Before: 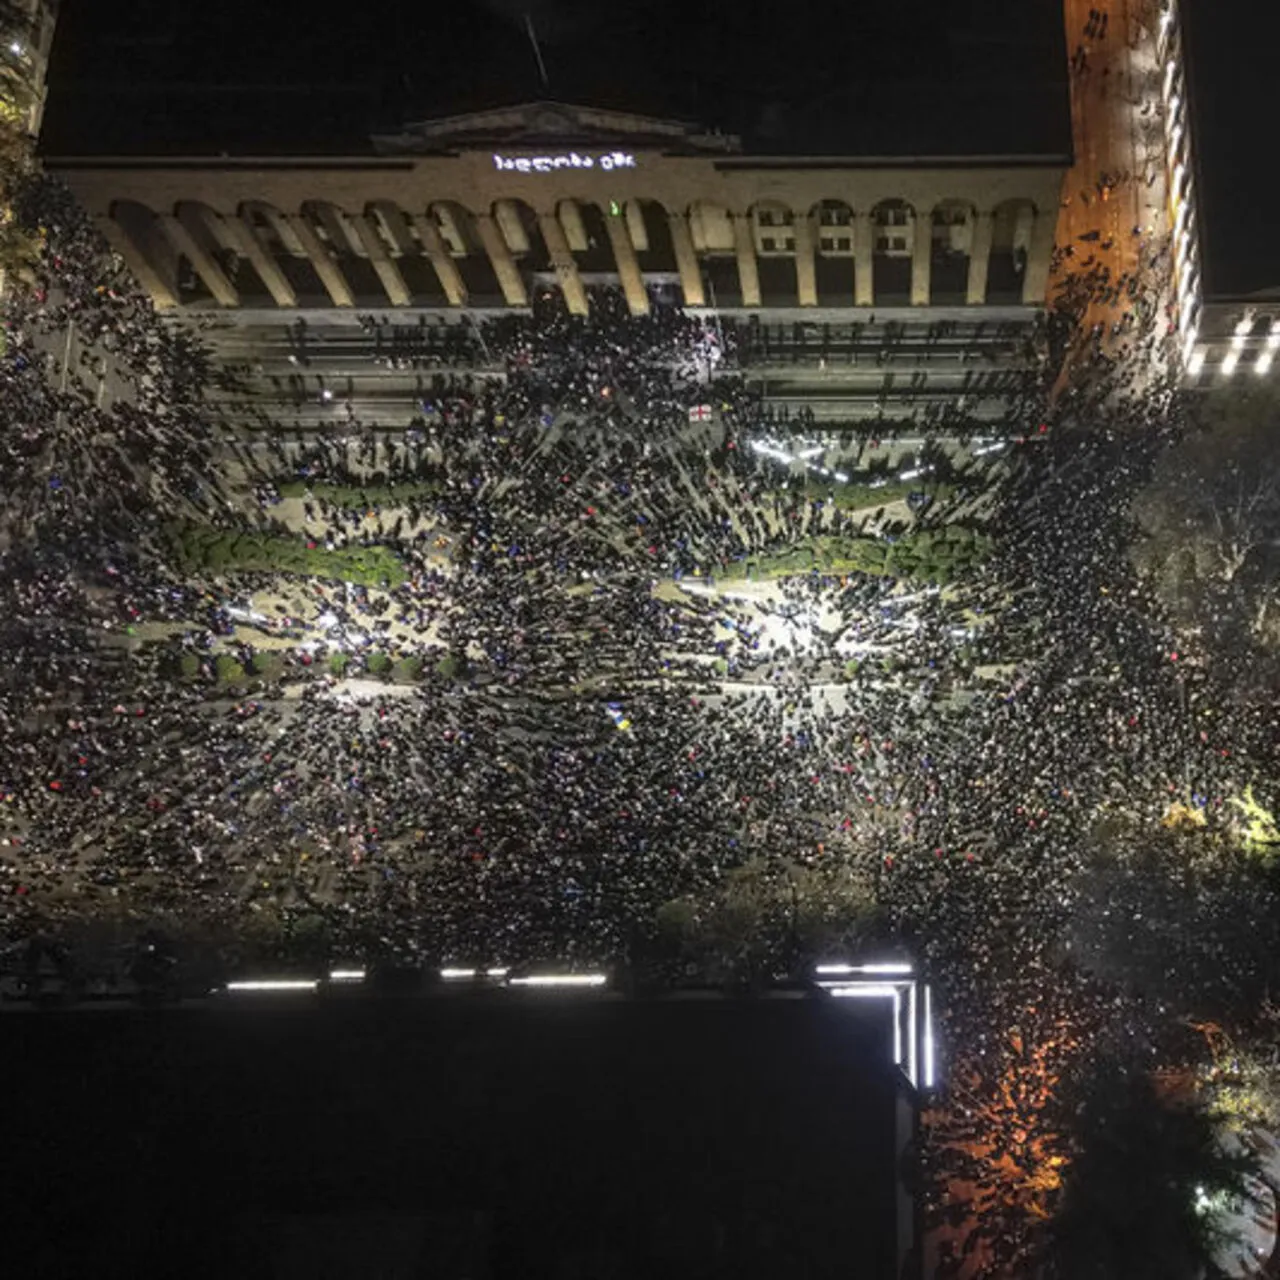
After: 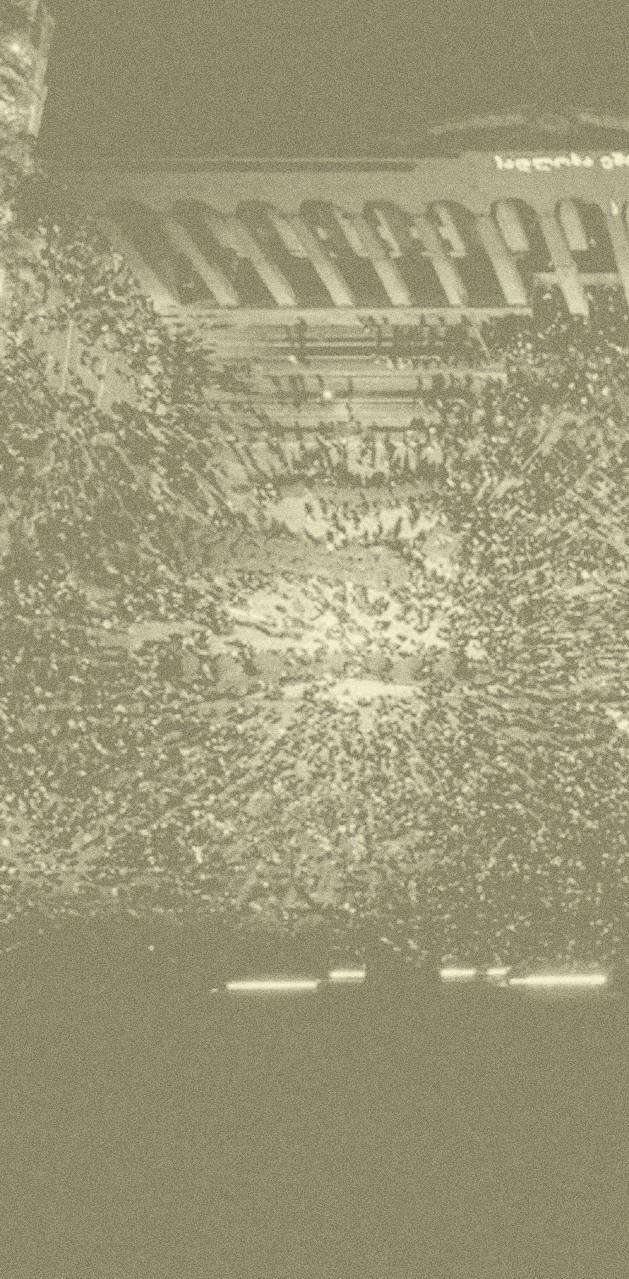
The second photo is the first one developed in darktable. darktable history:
colorize: hue 43.2°, saturation 40%, version 1
crop and rotate: left 0%, top 0%, right 50.845%
filmic rgb: middle gray luminance 29%, black relative exposure -10.3 EV, white relative exposure 5.5 EV, threshold 6 EV, target black luminance 0%, hardness 3.95, latitude 2.04%, contrast 1.132, highlights saturation mix 5%, shadows ↔ highlights balance 15.11%, add noise in highlights 0, preserve chrominance no, color science v3 (2019), use custom middle-gray values true, iterations of high-quality reconstruction 0, contrast in highlights soft, enable highlight reconstruction true
grain: coarseness 0.09 ISO, strength 40%
rgb levels: preserve colors sum RGB, levels [[0.038, 0.433, 0.934], [0, 0.5, 1], [0, 0.5, 1]]
tone equalizer: on, module defaults
